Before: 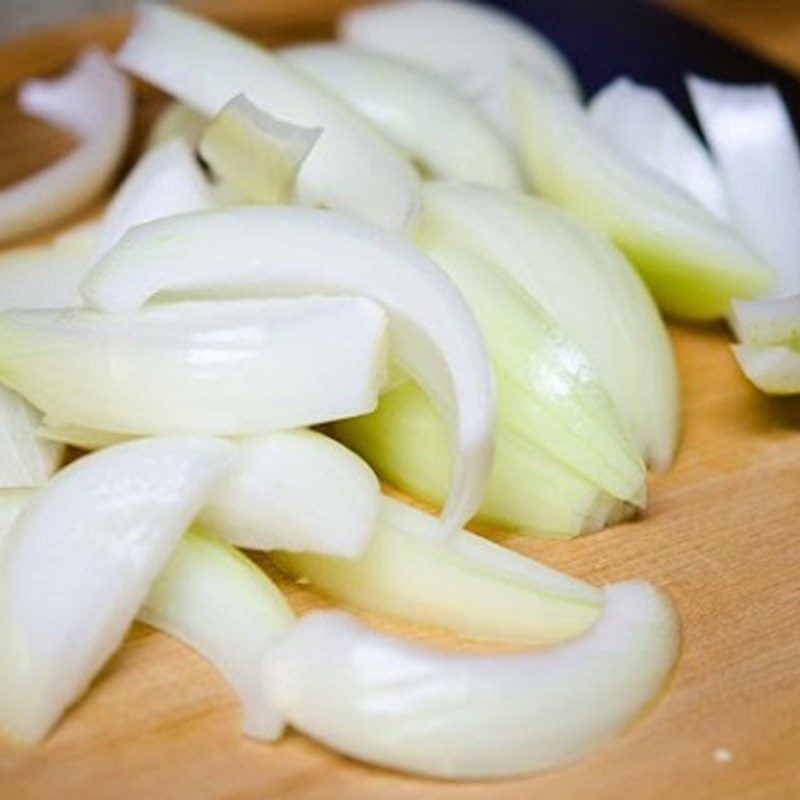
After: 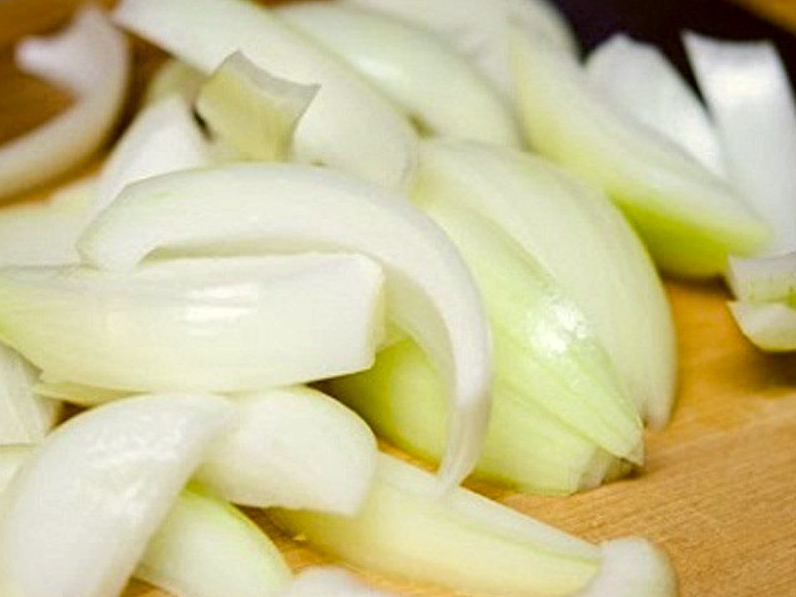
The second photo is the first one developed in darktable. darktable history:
sharpen: radius 2.883, amount 0.868, threshold 47.523
crop: left 0.387%, top 5.469%, bottom 19.809%
local contrast: highlights 100%, shadows 100%, detail 120%, midtone range 0.2
exposure: black level correction 0.001, compensate highlight preservation false
color correction: highlights a* -1.43, highlights b* 10.12, shadows a* 0.395, shadows b* 19.35
